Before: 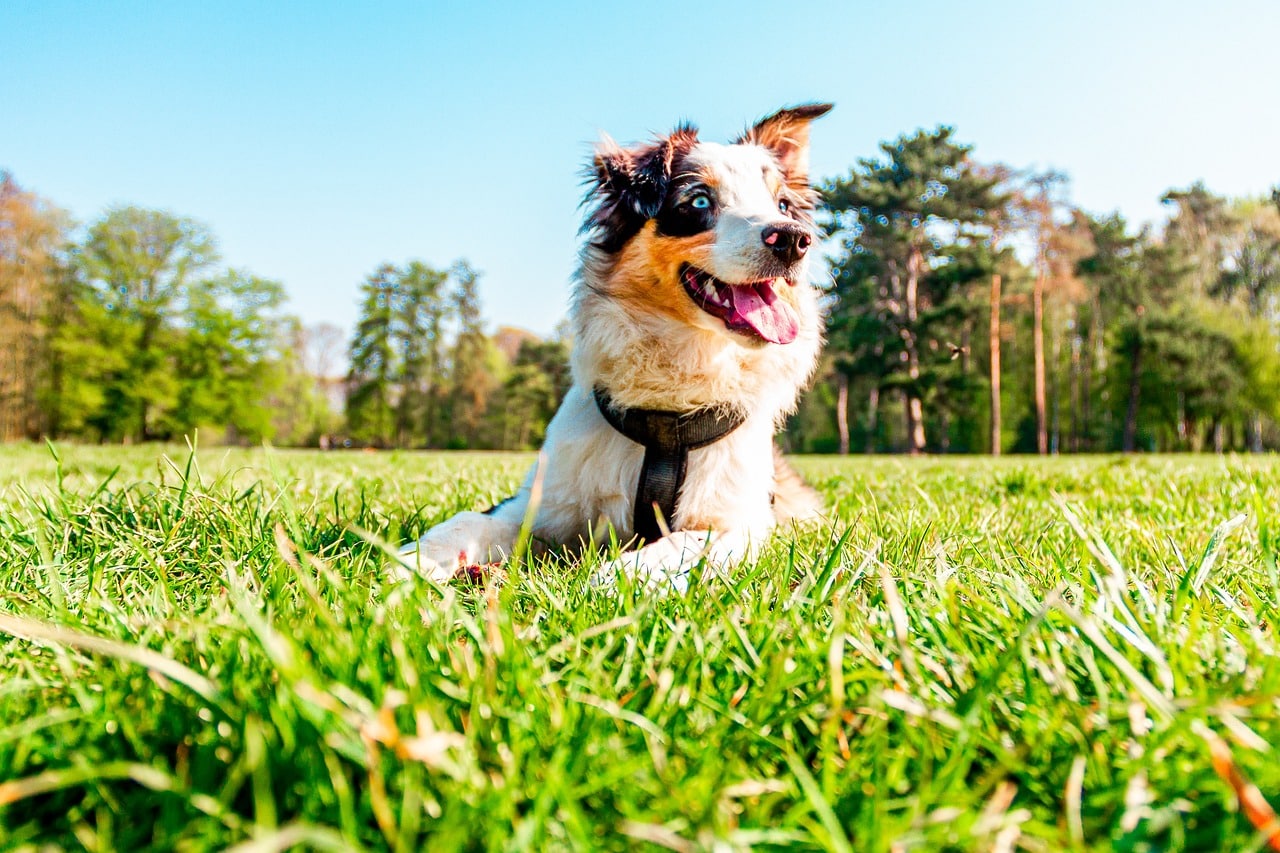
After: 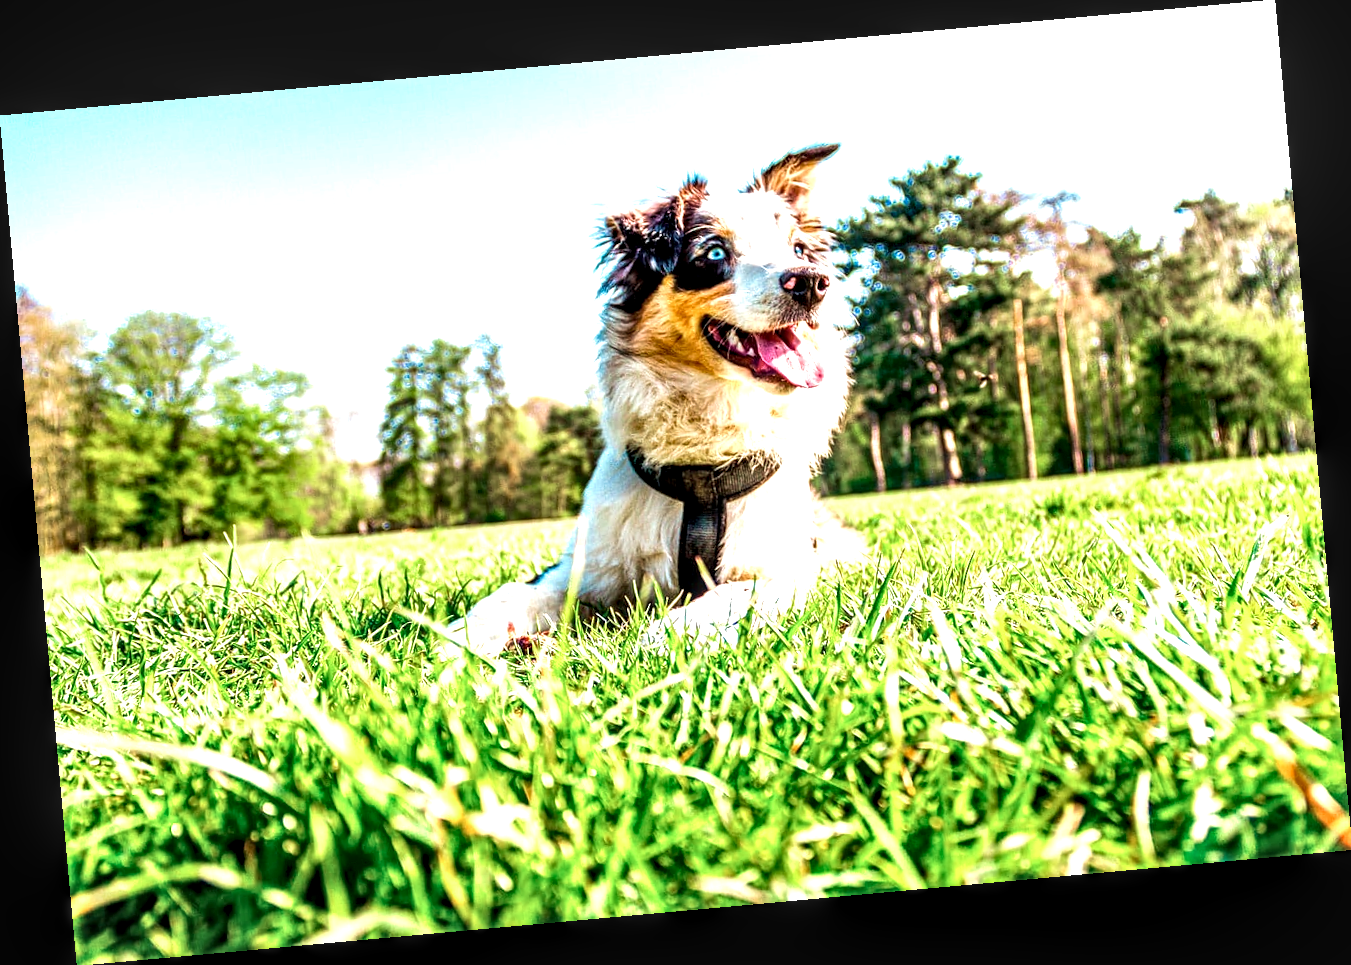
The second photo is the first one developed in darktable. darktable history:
velvia: on, module defaults
exposure: black level correction 0, exposure 0.7 EV, compensate exposure bias true, compensate highlight preservation false
color zones: curves: ch1 [(0.113, 0.438) (0.75, 0.5)]; ch2 [(0.12, 0.526) (0.75, 0.5)]
rotate and perspective: rotation -5.2°, automatic cropping off
local contrast: highlights 65%, shadows 54%, detail 169%, midtone range 0.514
